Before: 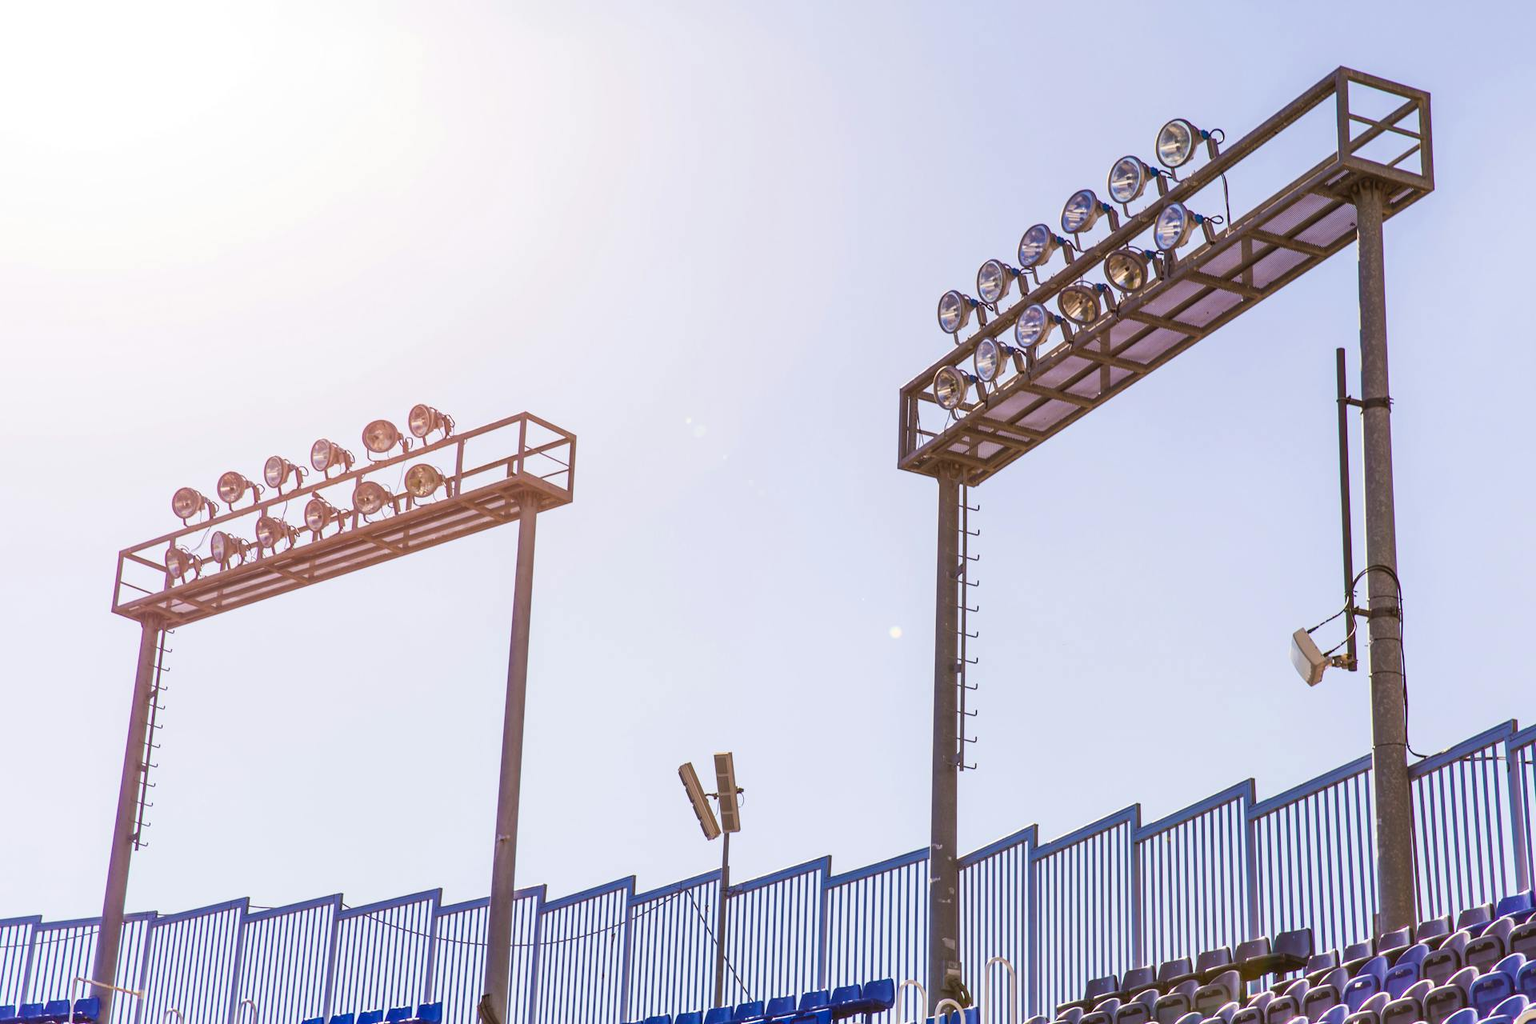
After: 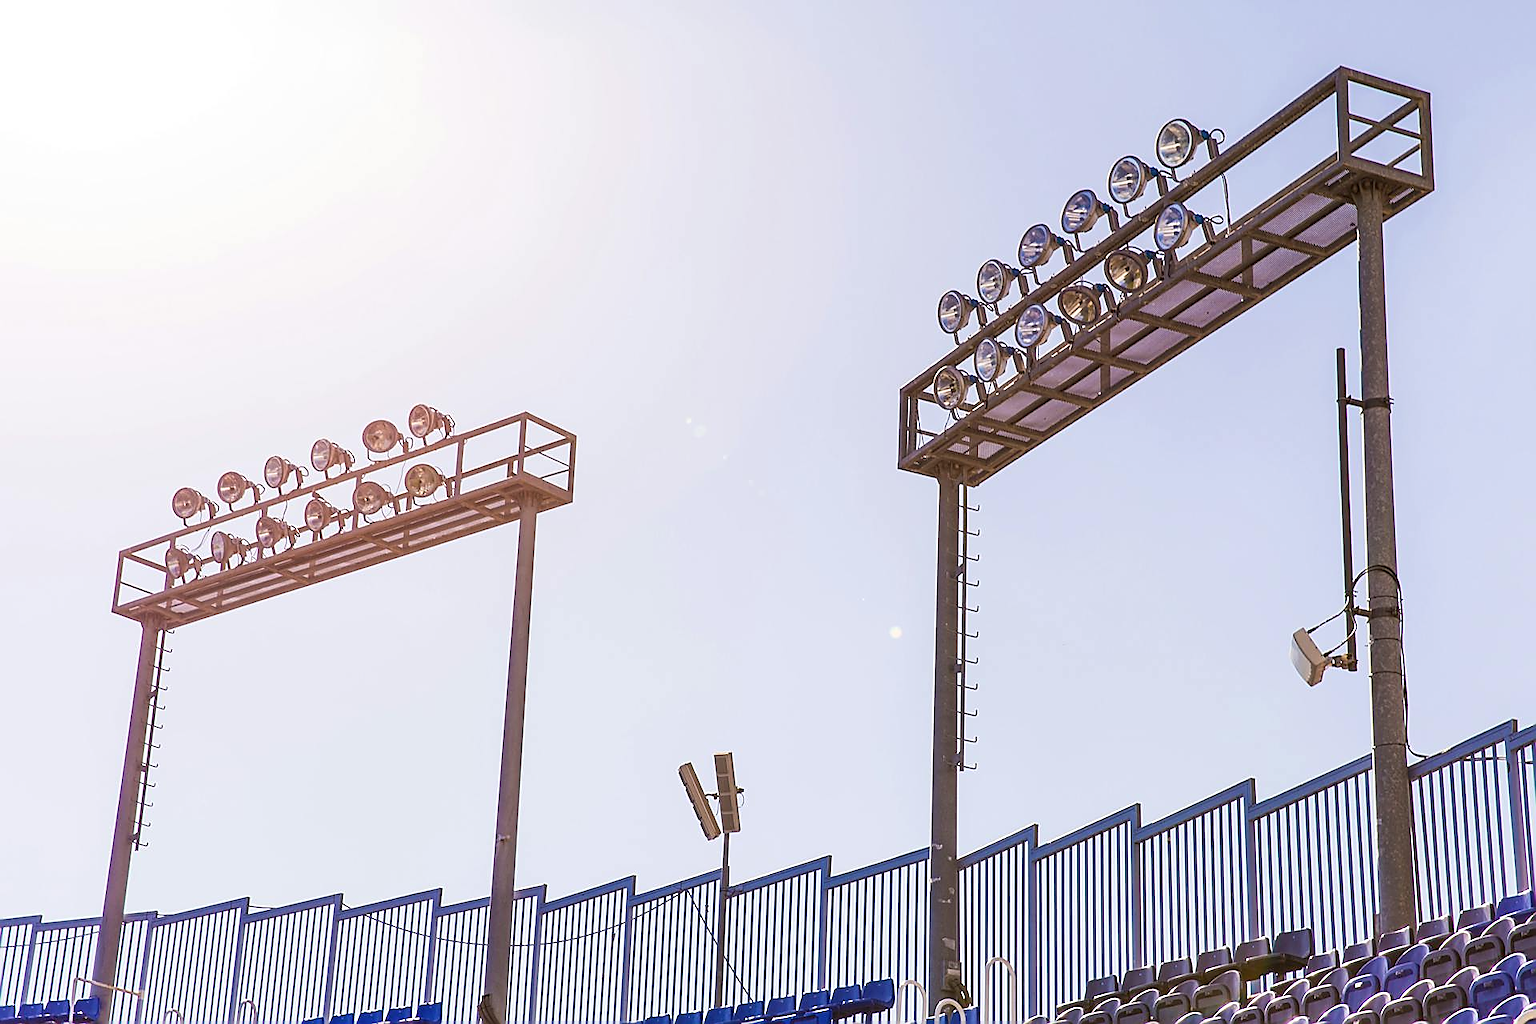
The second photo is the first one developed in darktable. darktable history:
sharpen: radius 1.4, amount 1.25, threshold 0.7
contrast brightness saturation: saturation -0.05
